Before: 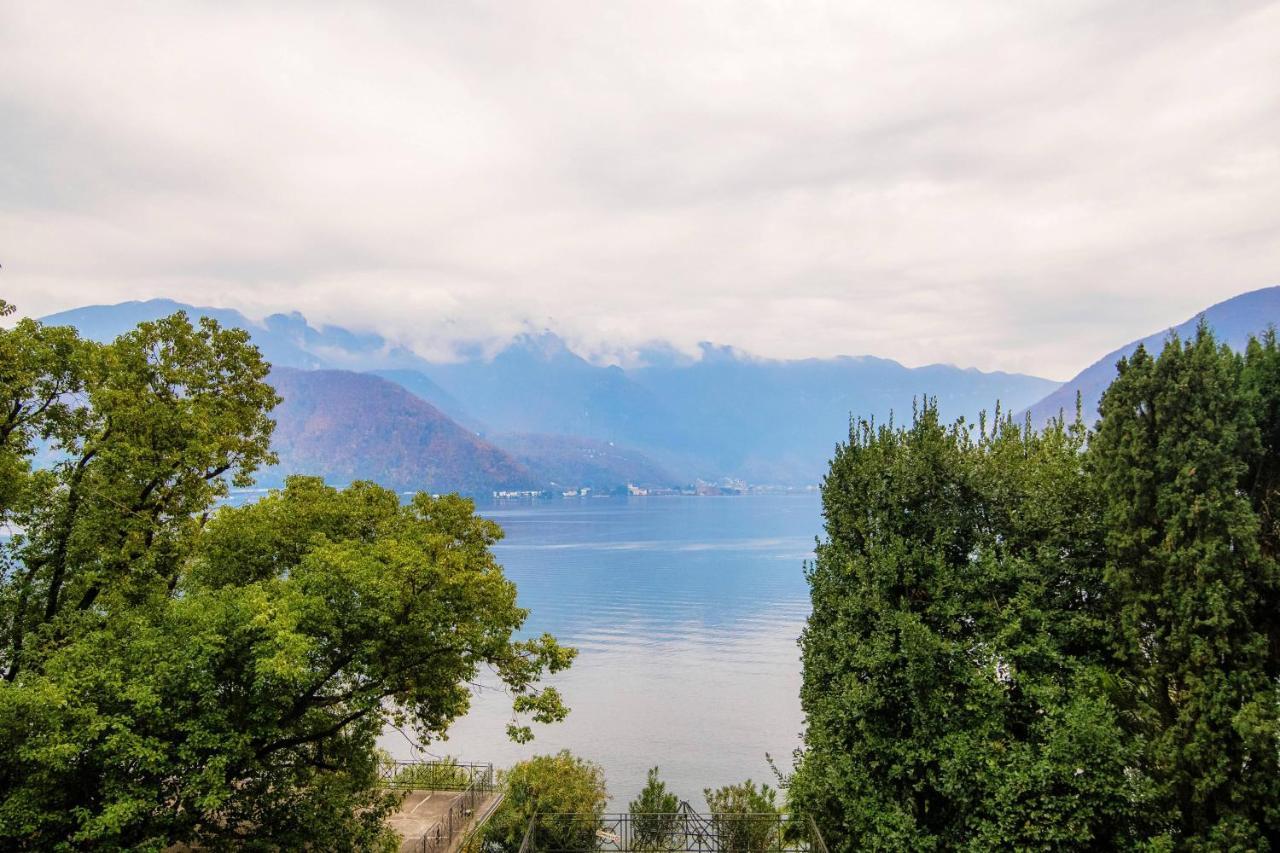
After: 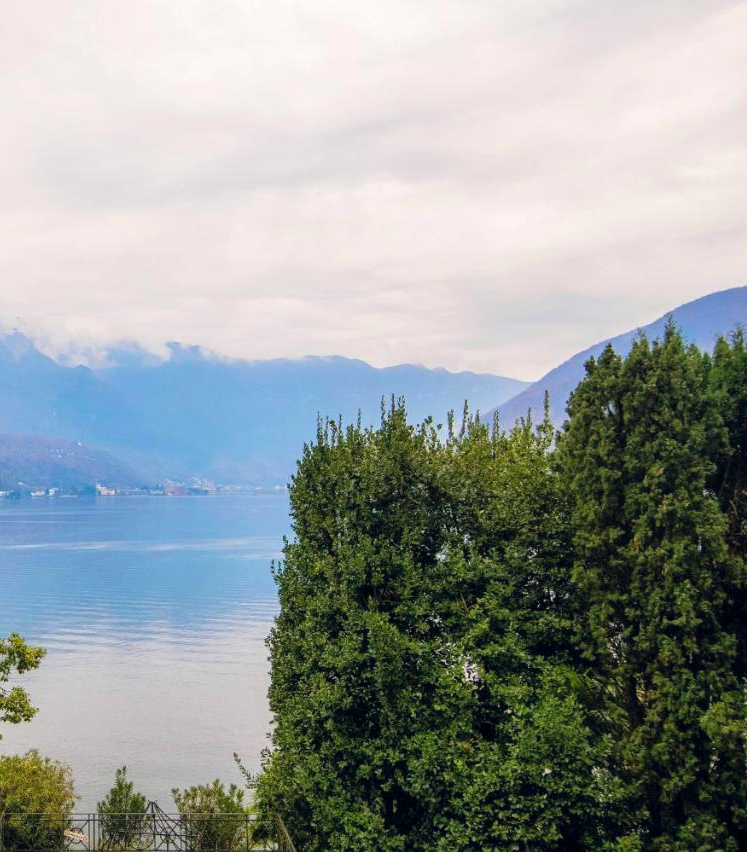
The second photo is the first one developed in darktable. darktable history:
crop: left 41.589%
color balance rgb: global offset › chroma 0.054%, global offset › hue 253.92°, perceptual saturation grading › global saturation 0.778%, global vibrance 20%
